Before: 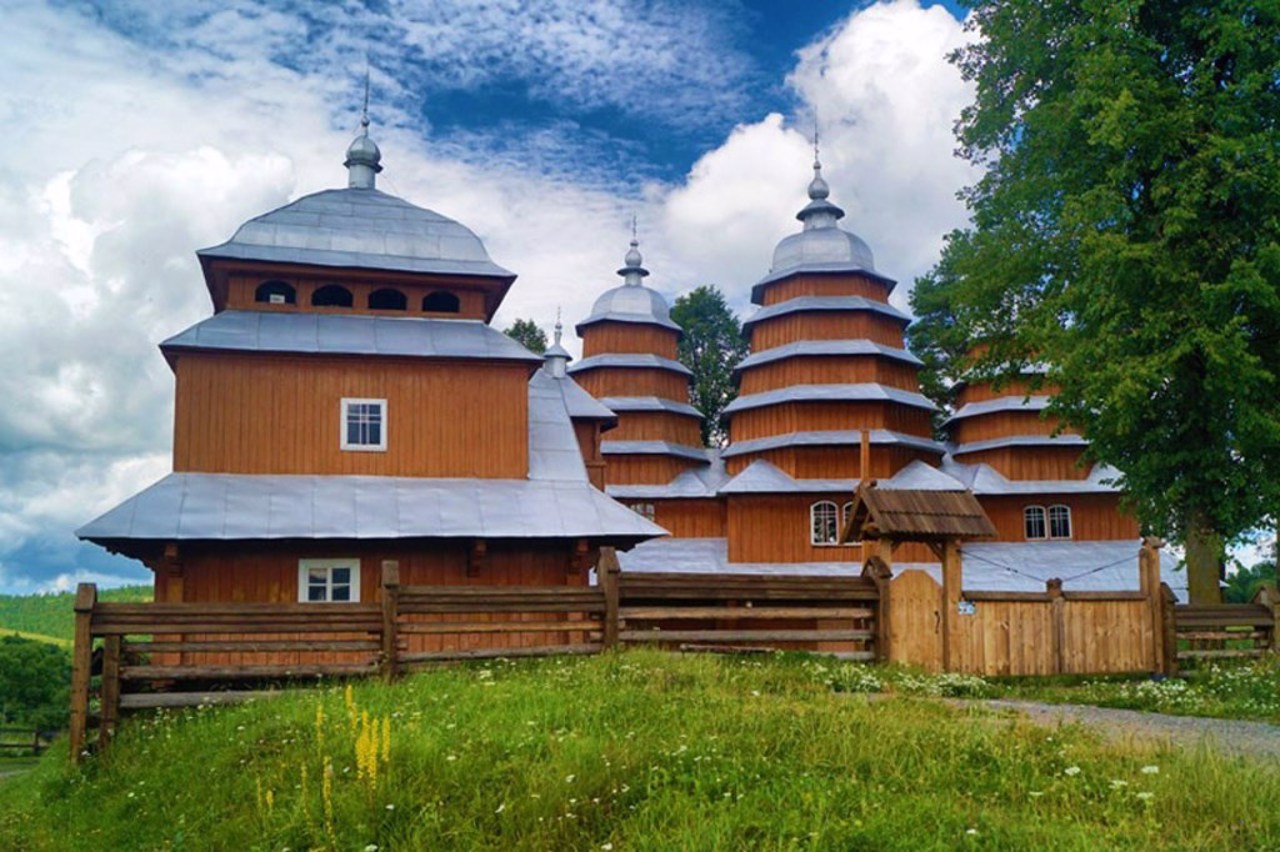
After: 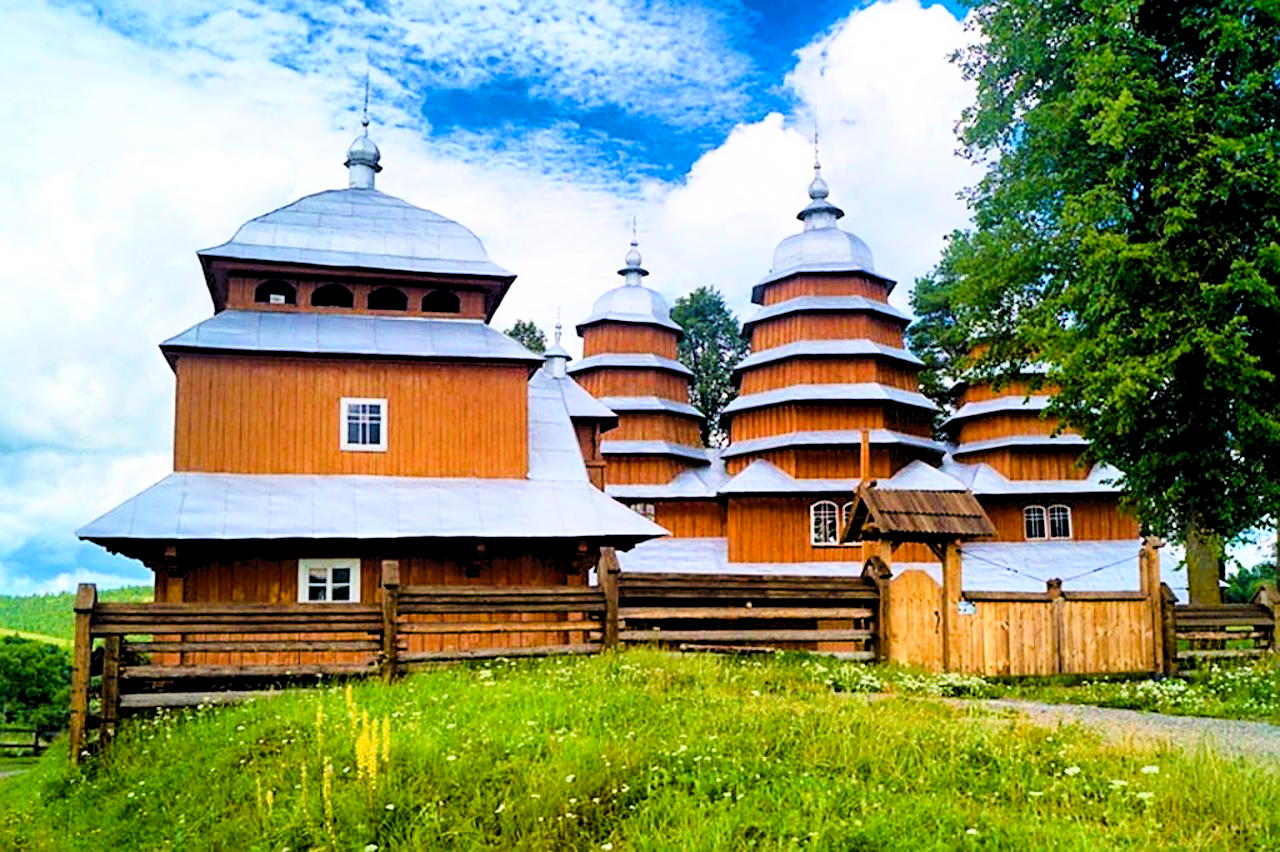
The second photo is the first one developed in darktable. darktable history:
base curve: curves: ch0 [(0, 0) (0.028, 0.03) (0.121, 0.232) (0.46, 0.748) (0.859, 0.968) (1, 1)]
color balance rgb: perceptual saturation grading › global saturation 20%, perceptual saturation grading › highlights -25%, perceptual saturation grading › shadows 25%
sharpen: on, module defaults
rgb levels: levels [[0.013, 0.434, 0.89], [0, 0.5, 1], [0, 0.5, 1]]
